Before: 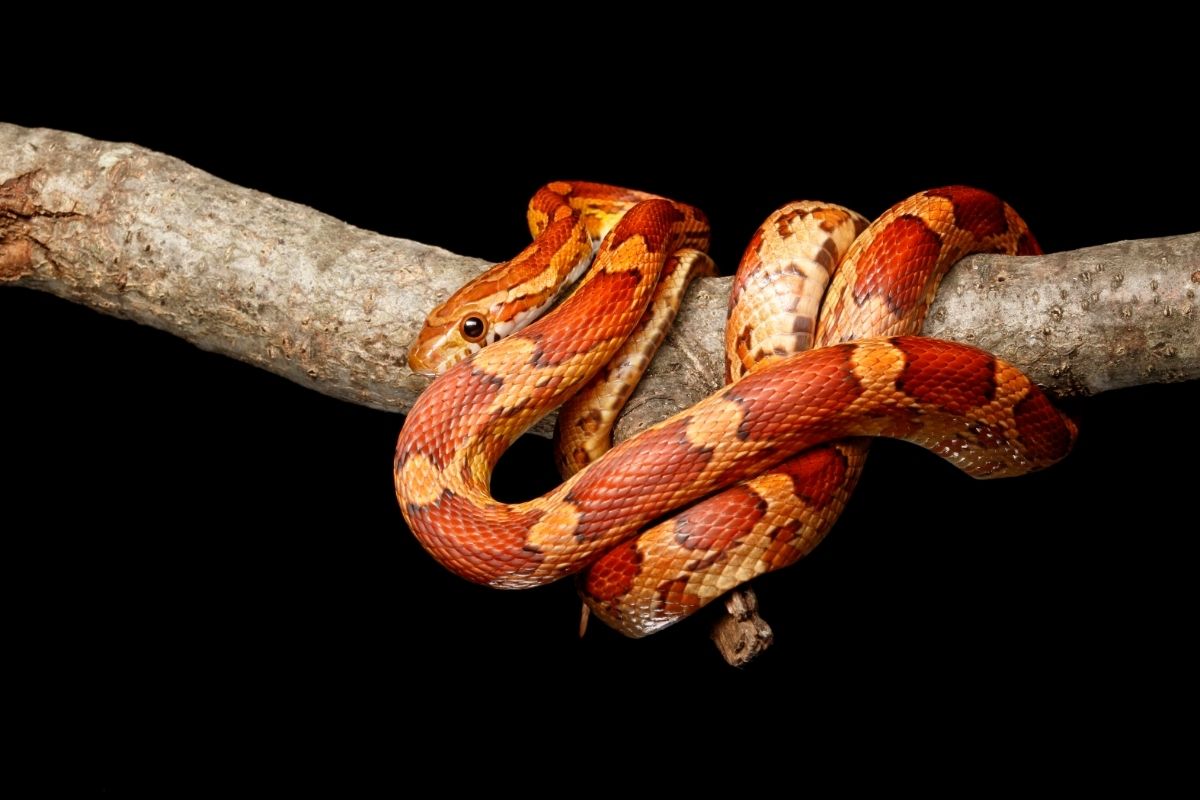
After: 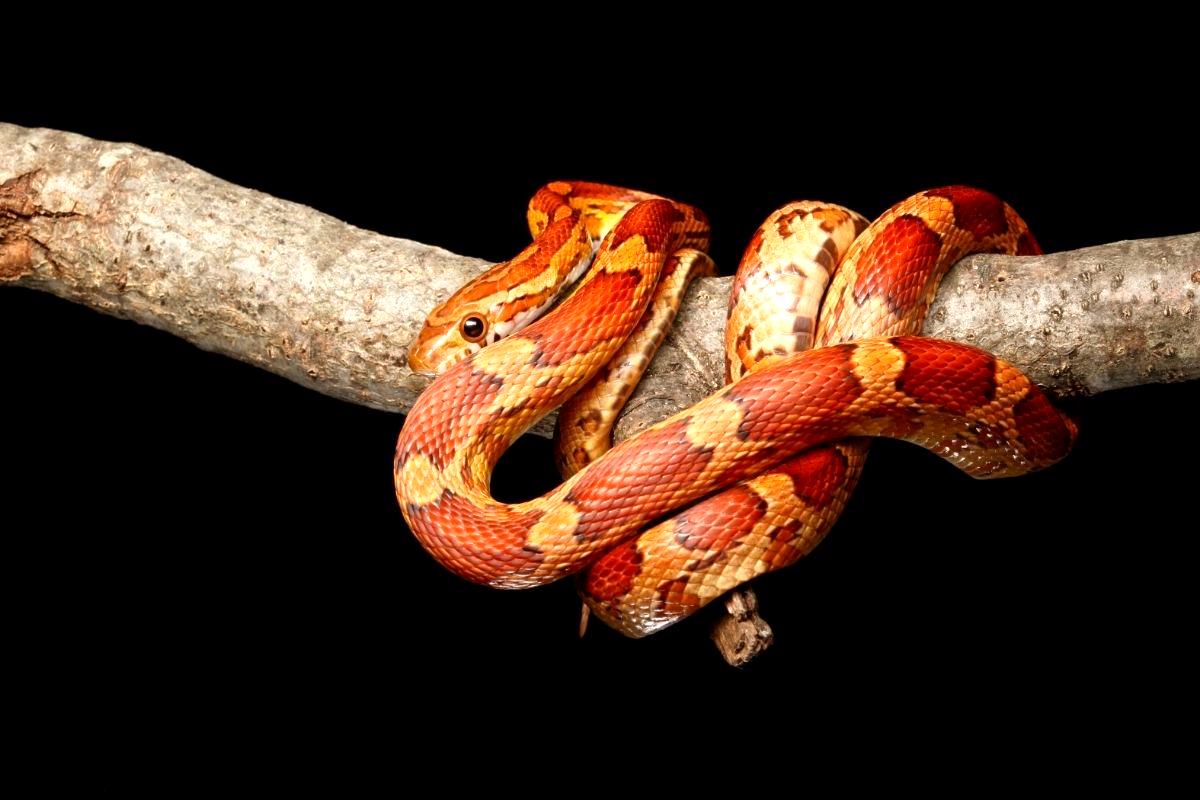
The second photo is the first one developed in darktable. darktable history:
exposure: black level correction 0.001, exposure 0.499 EV, compensate highlight preservation false
contrast brightness saturation: contrast 0.078, saturation 0.021
